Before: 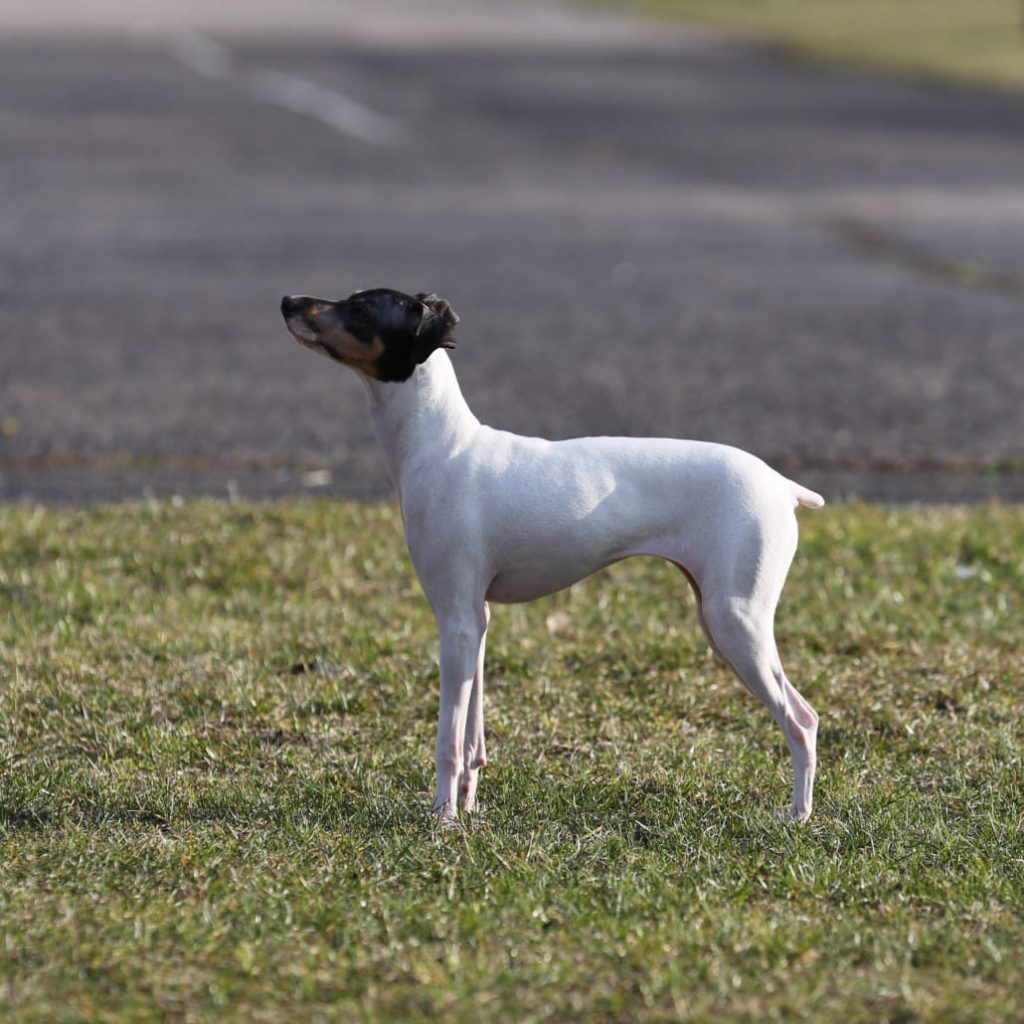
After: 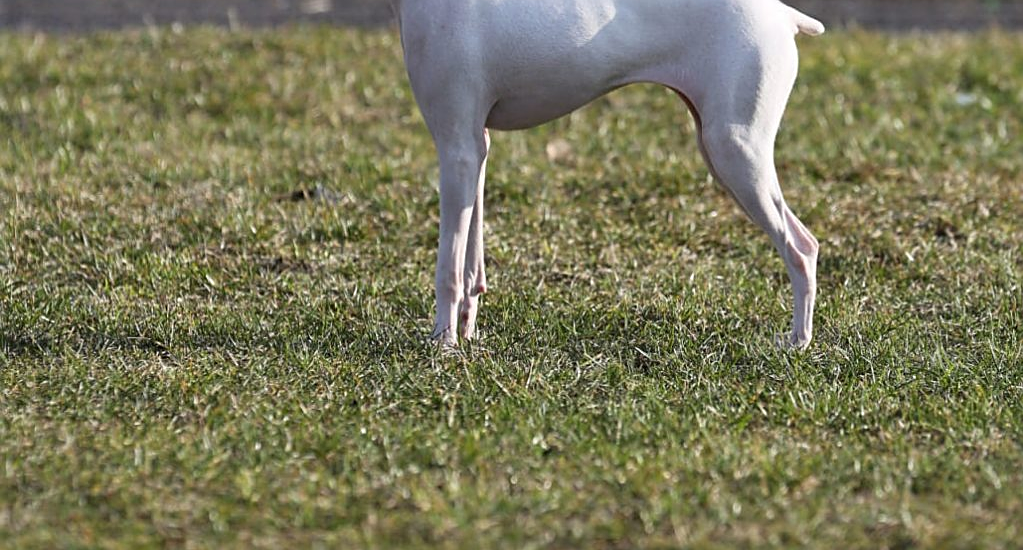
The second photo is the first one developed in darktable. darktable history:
crop and rotate: top 46.237%
sharpen: on, module defaults
